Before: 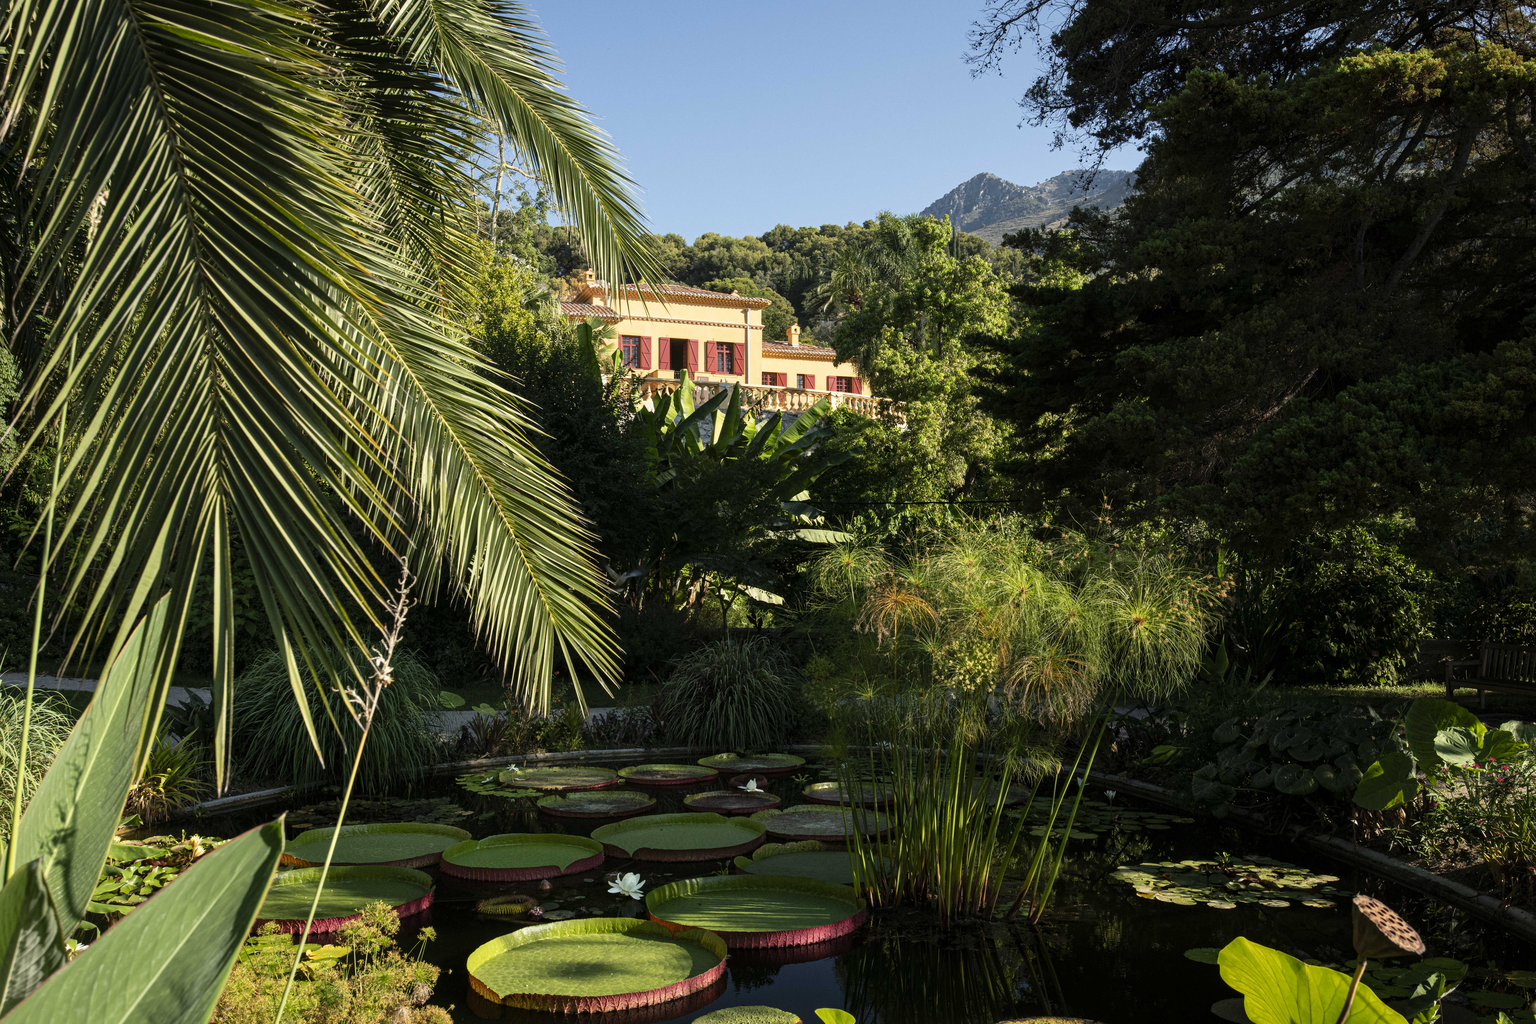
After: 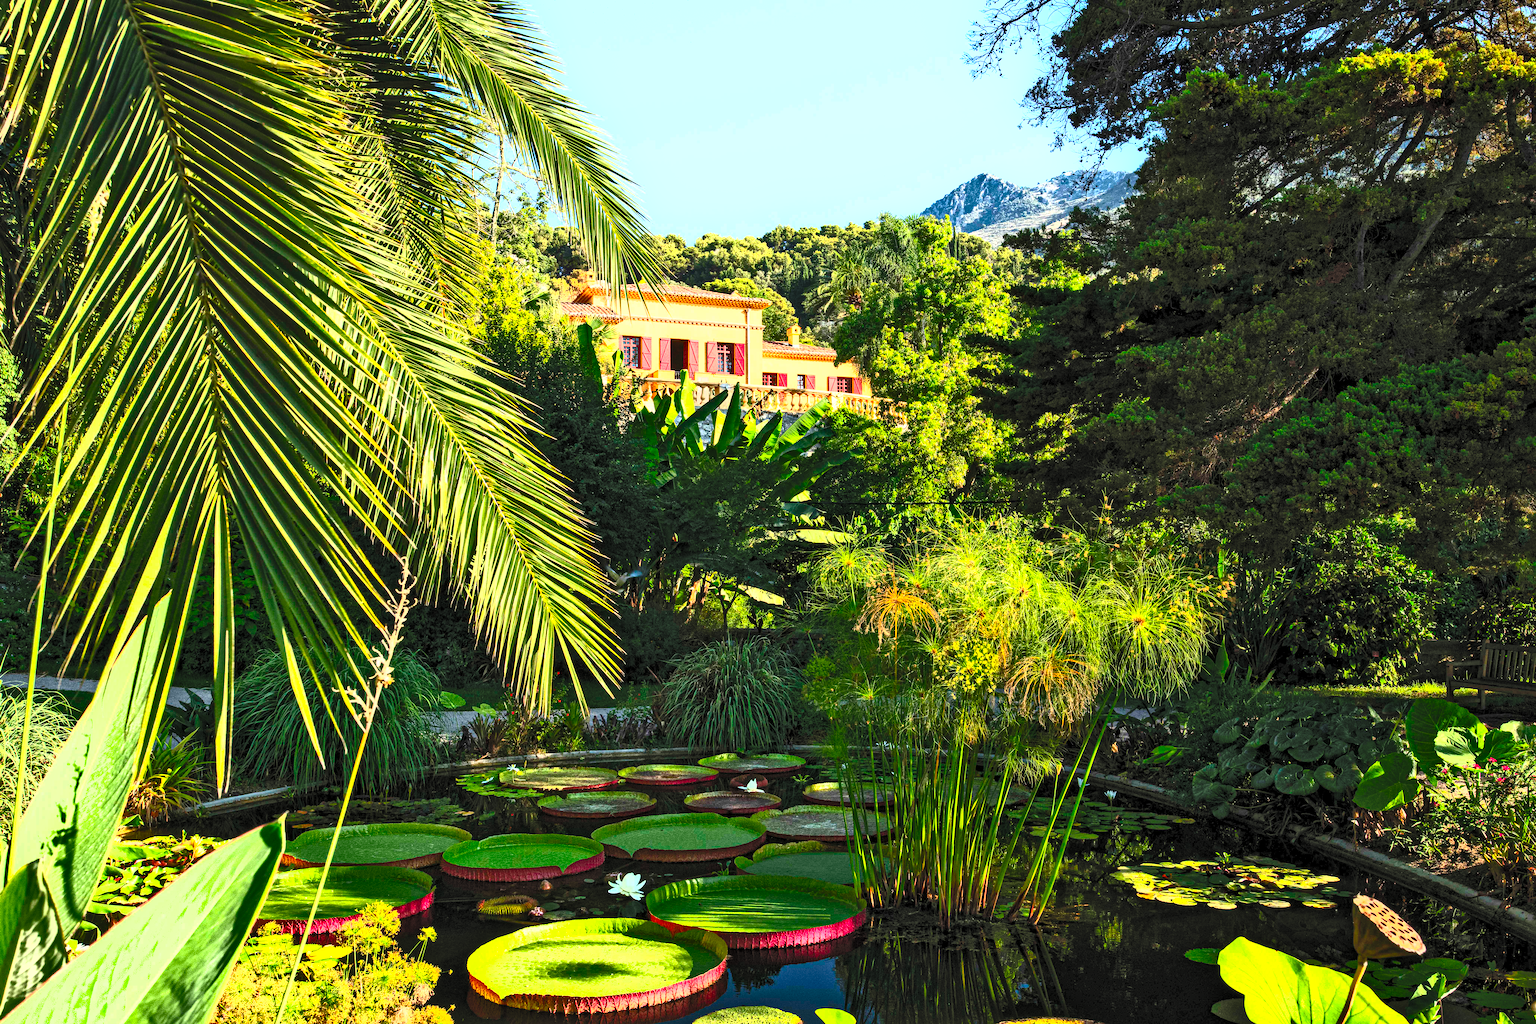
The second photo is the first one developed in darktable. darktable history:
local contrast: mode bilateral grid, contrast 20, coarseness 51, detail 139%, midtone range 0.2
shadows and highlights: soften with gaussian
levels: levels [0, 0.476, 0.951]
contrast brightness saturation: contrast 0.981, brightness 0.988, saturation 0.996
